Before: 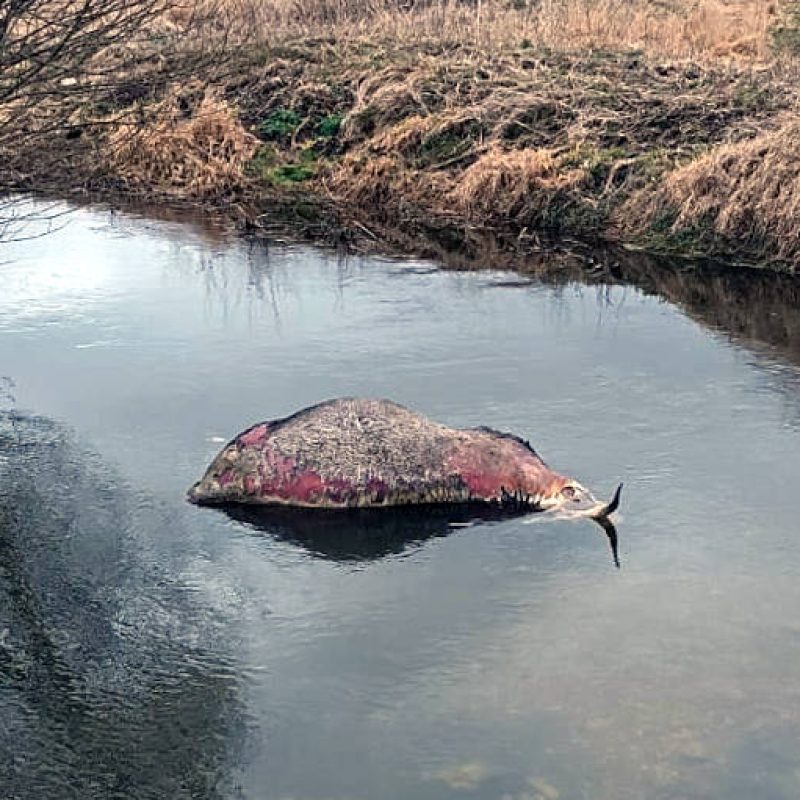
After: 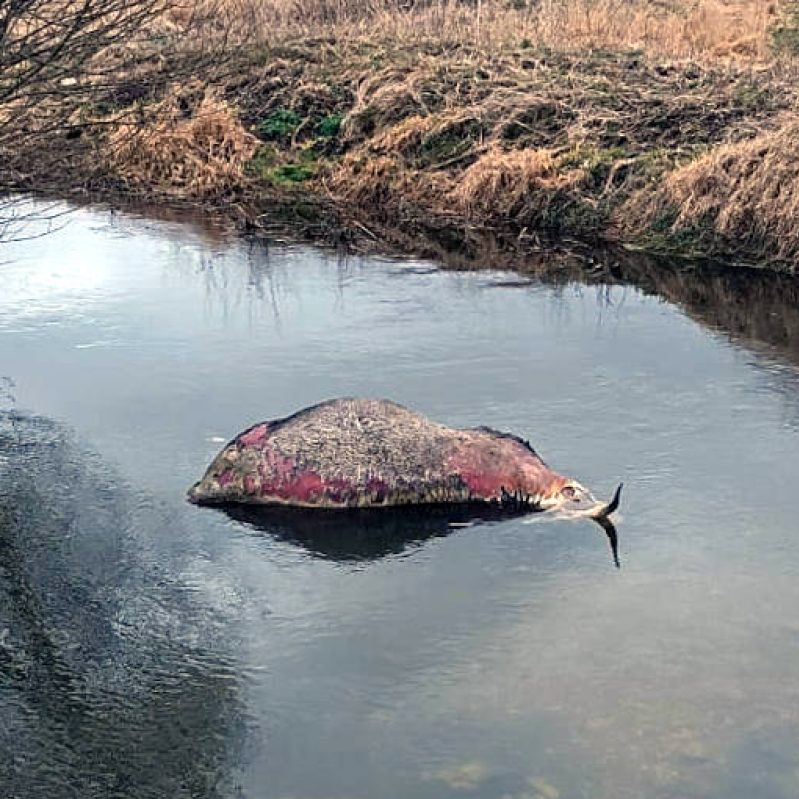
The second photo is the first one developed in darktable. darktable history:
color balance rgb: linear chroma grading › shadows -8.278%, linear chroma grading › global chroma 9.78%, perceptual saturation grading › global saturation 0.83%
crop: left 0.07%
